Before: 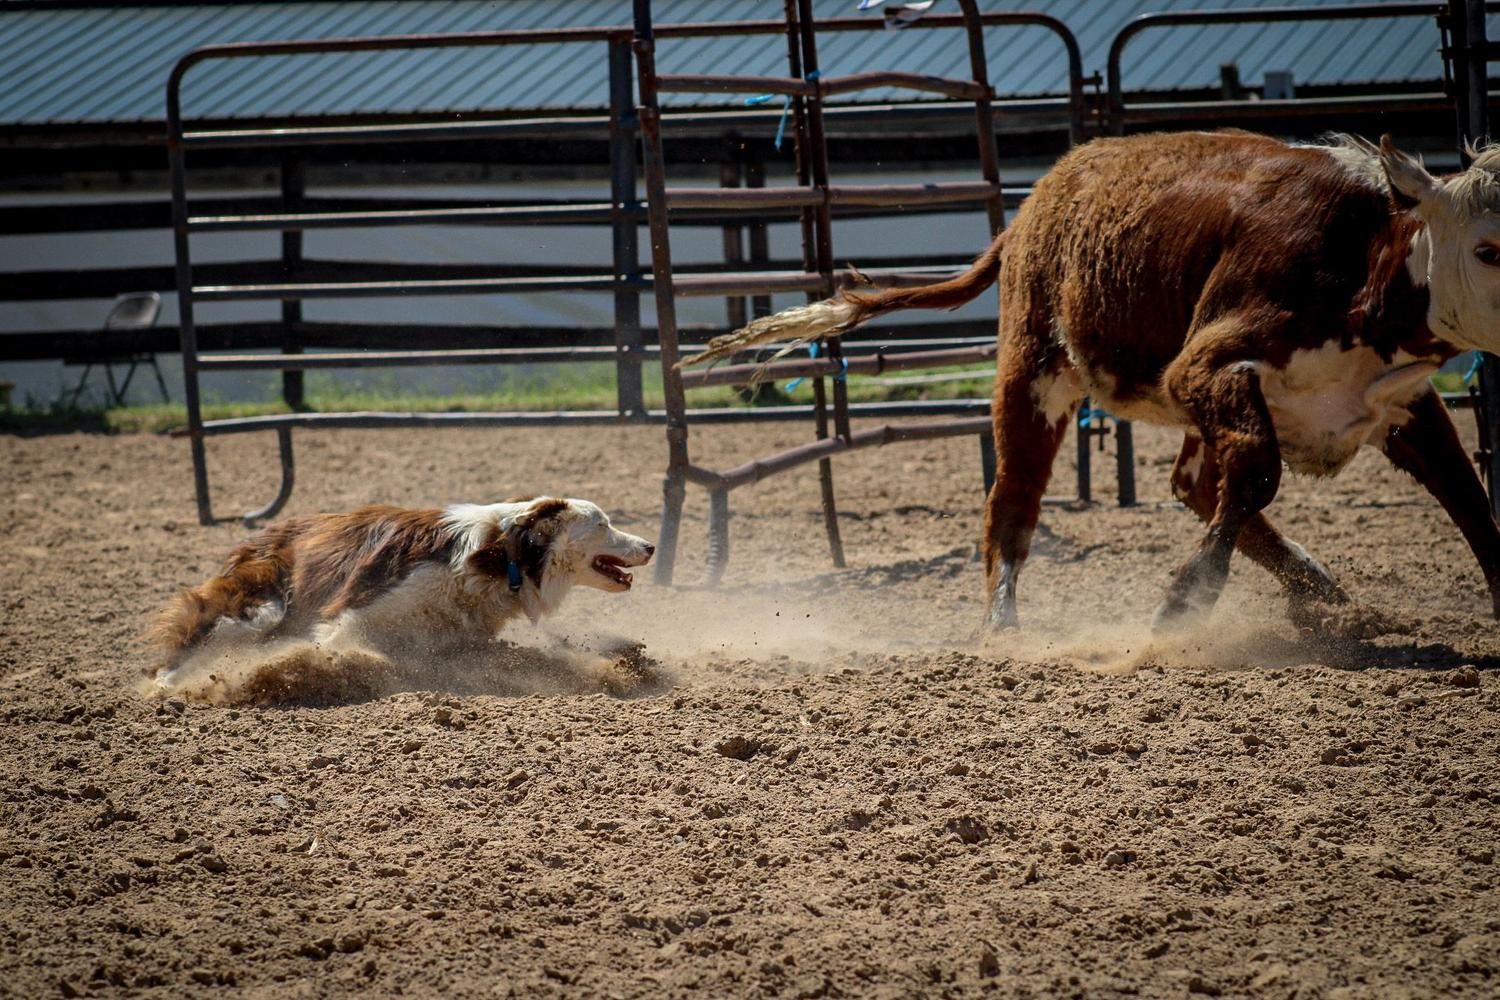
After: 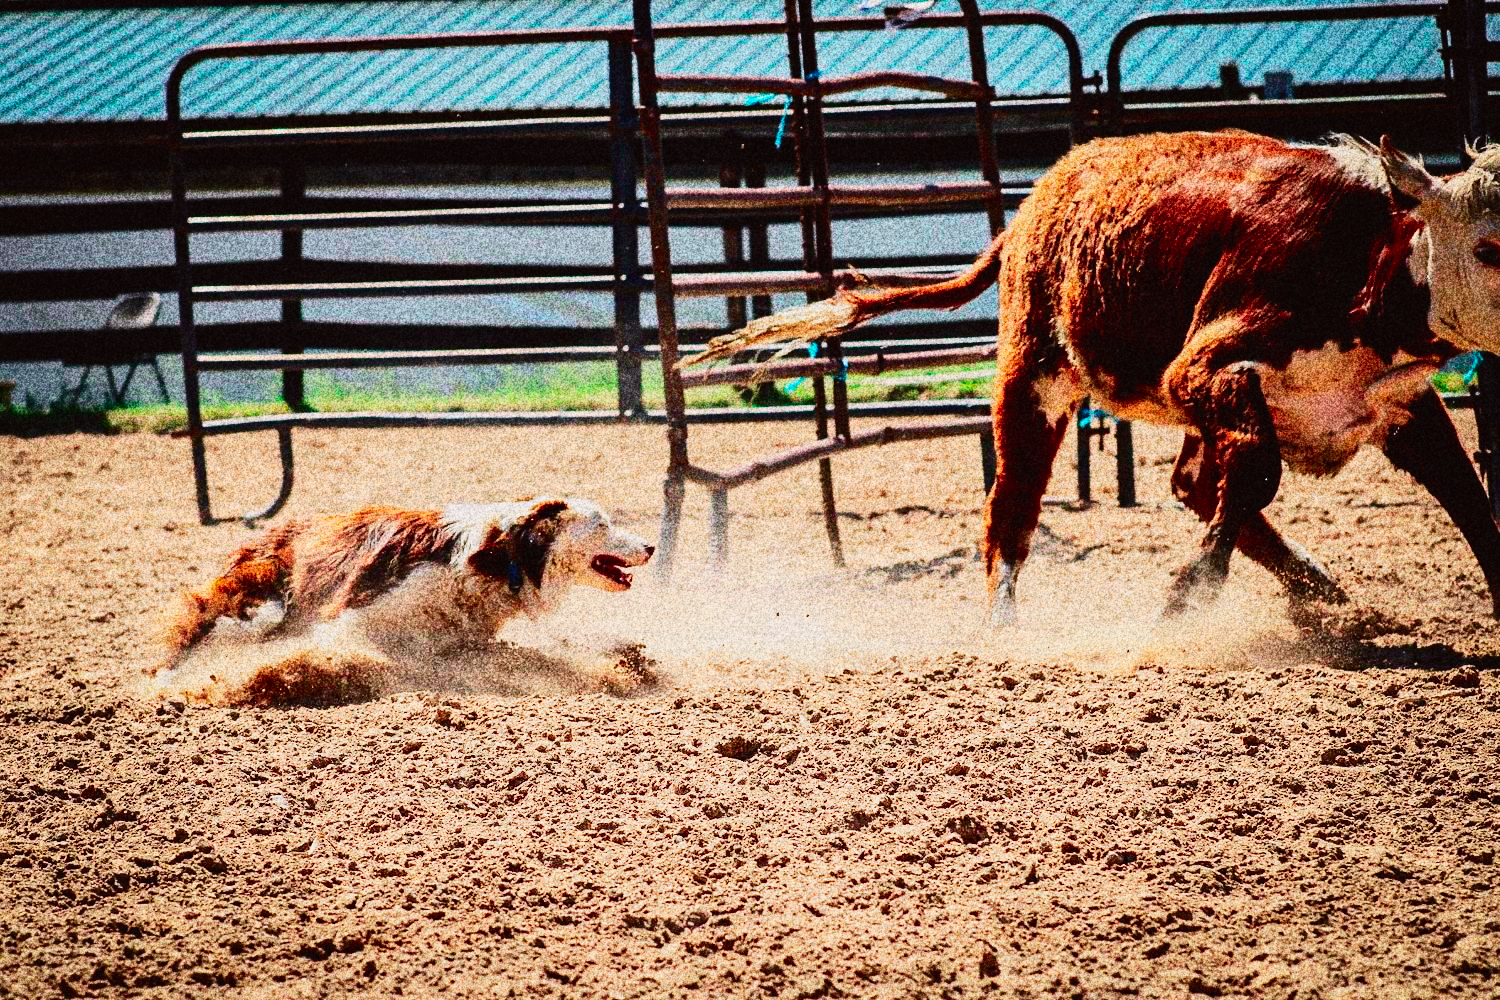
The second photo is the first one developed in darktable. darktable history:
base curve: curves: ch0 [(0, 0) (0.007, 0.004) (0.027, 0.03) (0.046, 0.07) (0.207, 0.54) (0.442, 0.872) (0.673, 0.972) (1, 1)], preserve colors none
grain: coarseness 30.02 ISO, strength 100%
tone curve: curves: ch0 [(0, 0.019) (0.204, 0.162) (0.491, 0.519) (0.748, 0.765) (1, 0.919)]; ch1 [(0, 0) (0.201, 0.113) (0.372, 0.282) (0.443, 0.434) (0.496, 0.504) (0.566, 0.585) (0.761, 0.803) (1, 1)]; ch2 [(0, 0) (0.434, 0.447) (0.483, 0.487) (0.555, 0.563) (0.697, 0.68) (1, 1)], color space Lab, independent channels, preserve colors none
